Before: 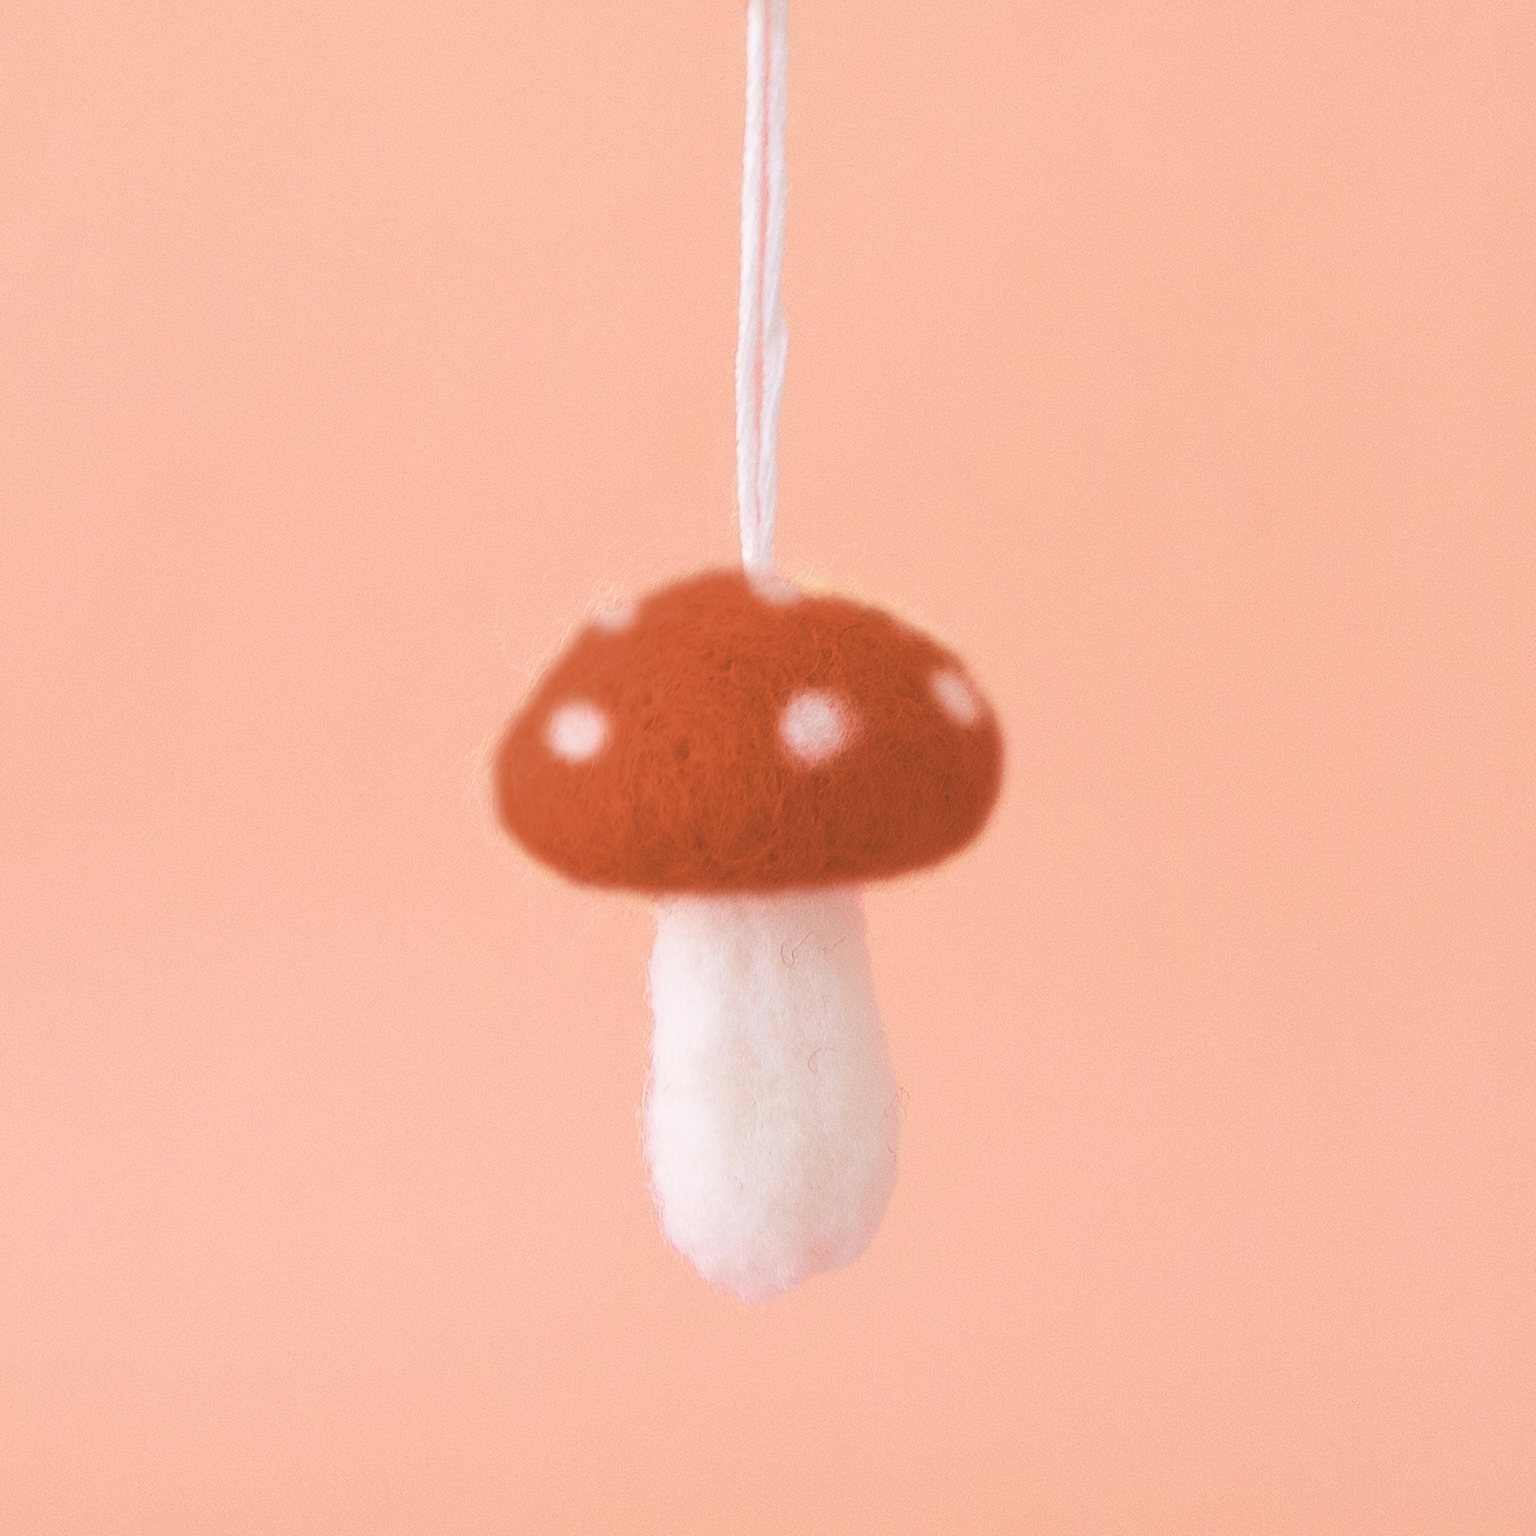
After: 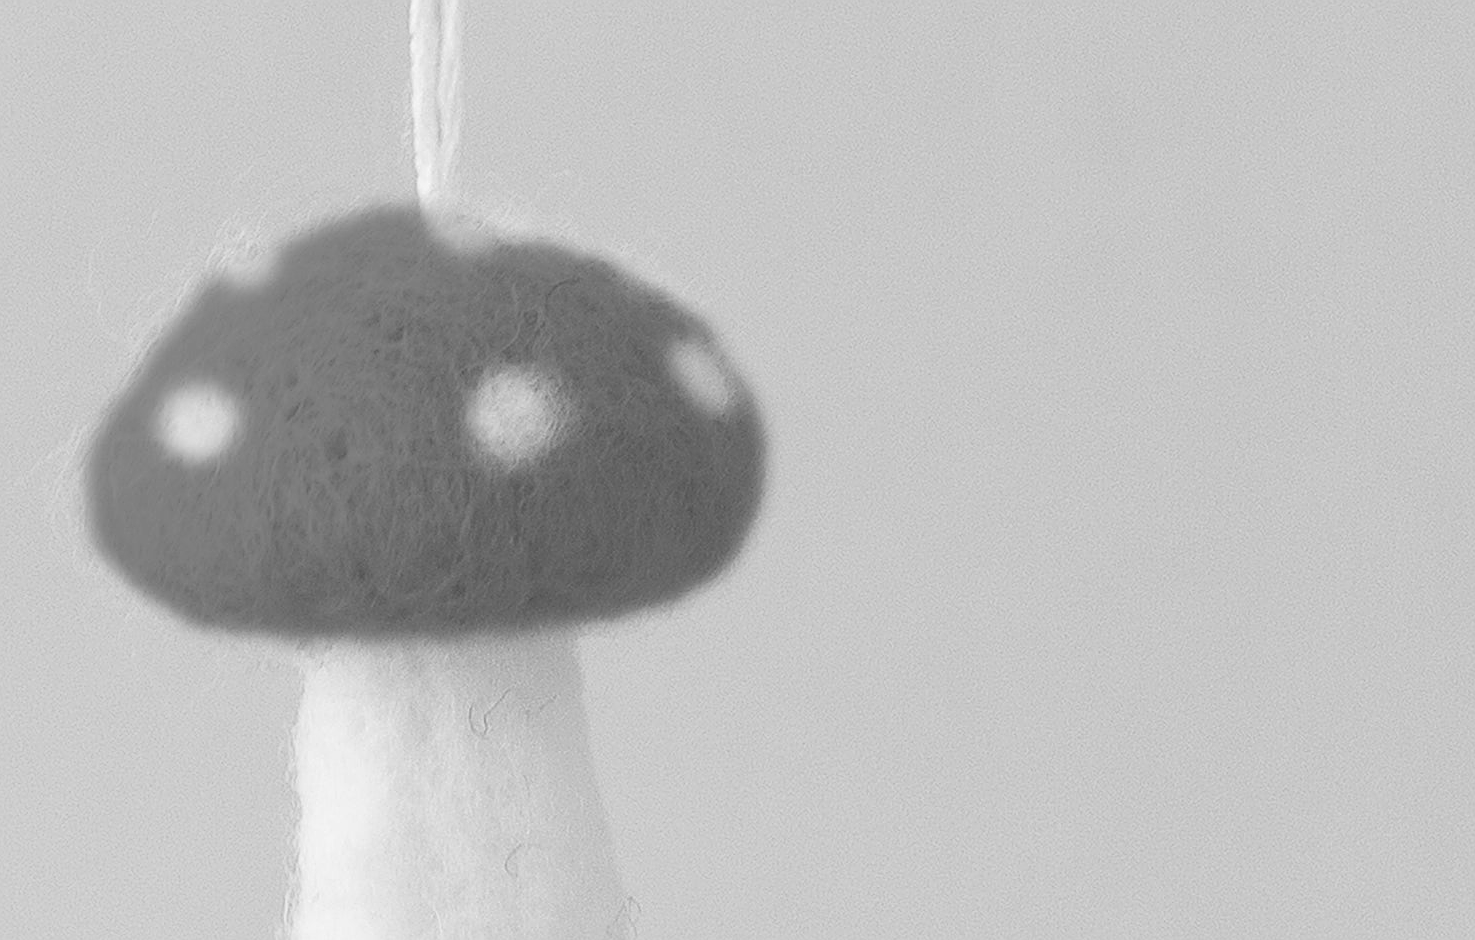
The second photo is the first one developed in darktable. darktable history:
sharpen: on, module defaults
monochrome: on, module defaults
crop and rotate: left 27.938%, top 27.046%, bottom 27.046%
